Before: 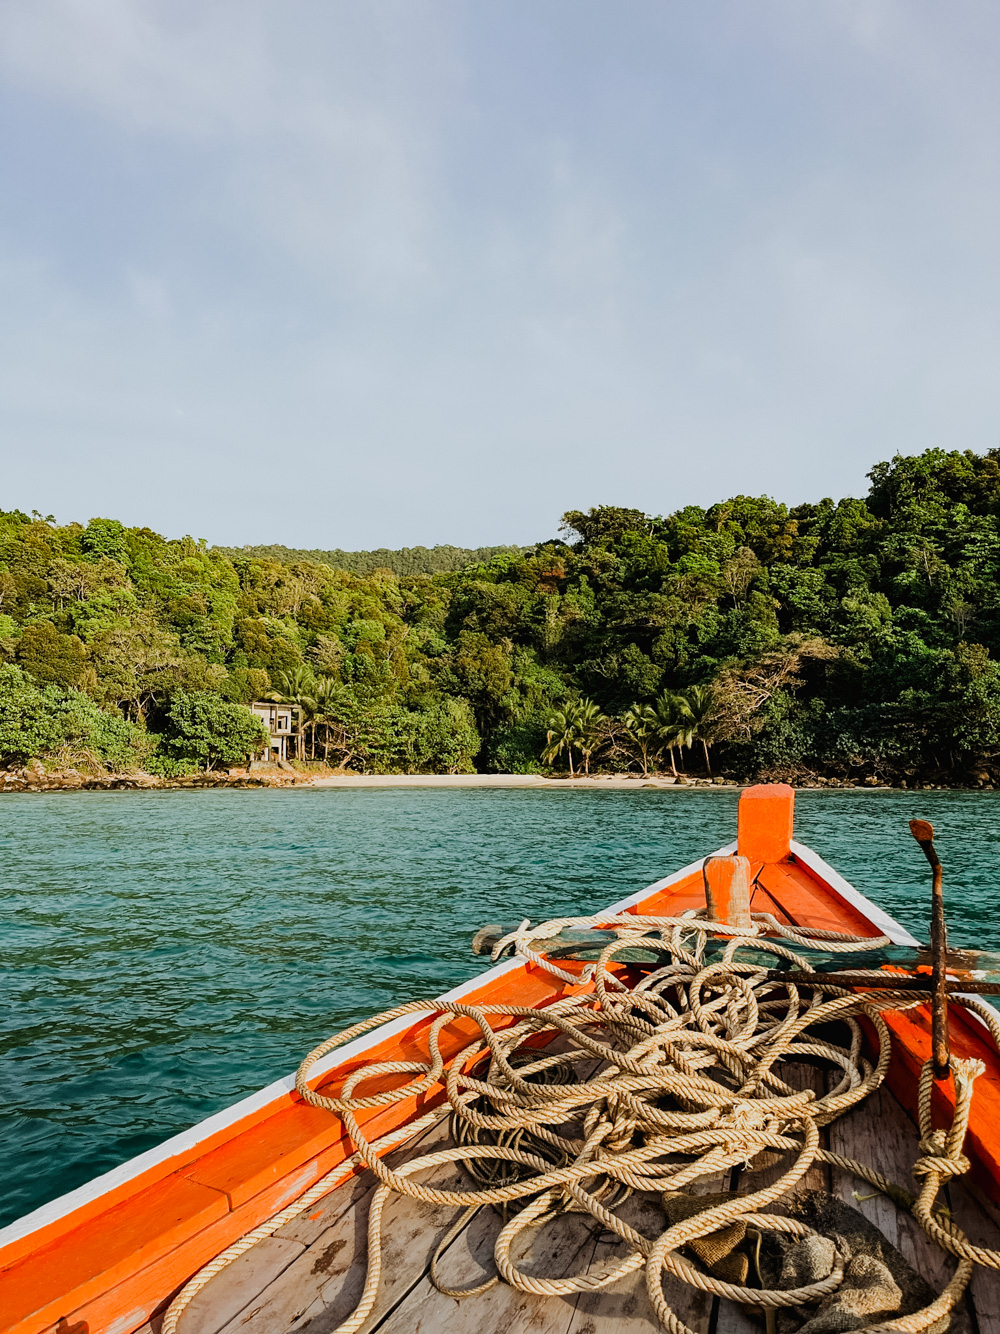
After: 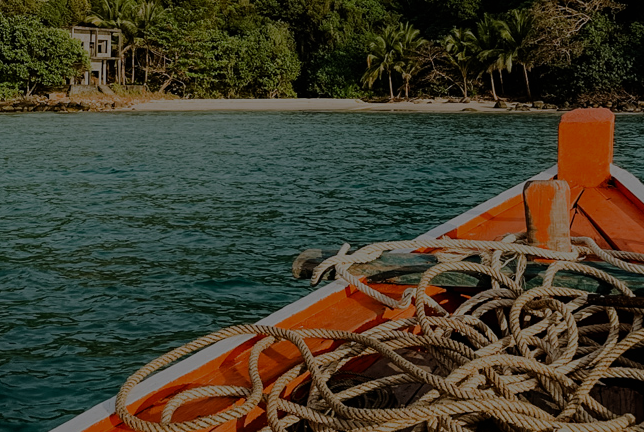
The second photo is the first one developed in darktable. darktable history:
crop: left 18.029%, top 50.688%, right 17.503%, bottom 16.869%
tone equalizer: -8 EV -1.96 EV, -7 EV -1.98 EV, -6 EV -1.98 EV, -5 EV -1.97 EV, -4 EV -1.96 EV, -3 EV -1.97 EV, -2 EV -1.98 EV, -1 EV -1.62 EV, +0 EV -2 EV
